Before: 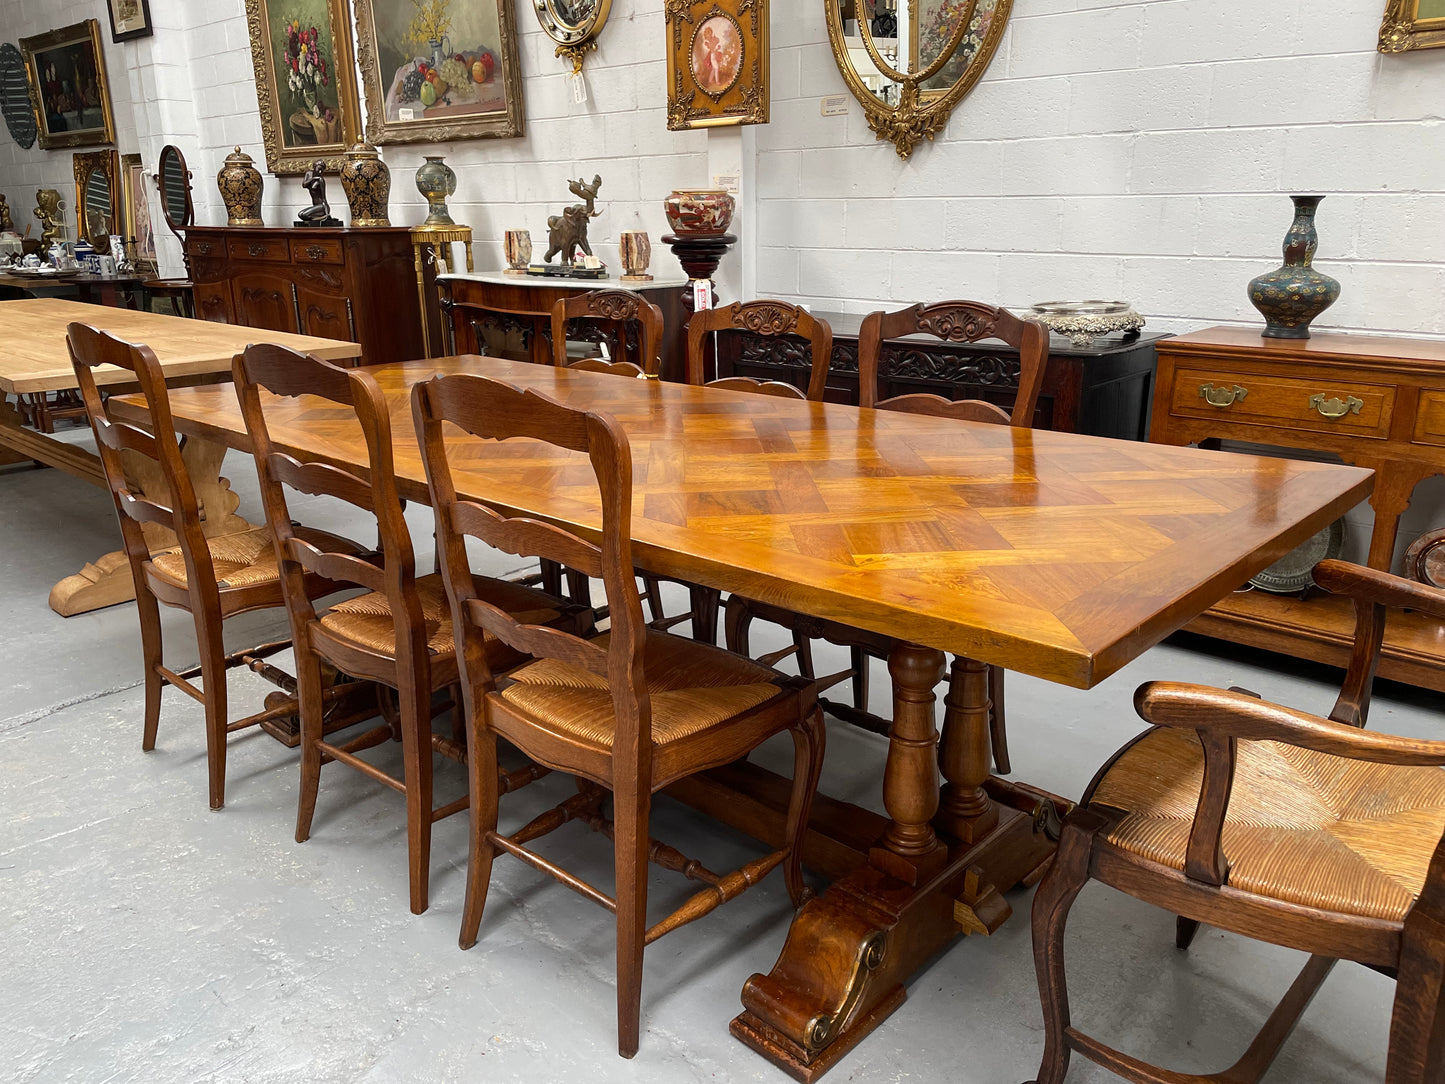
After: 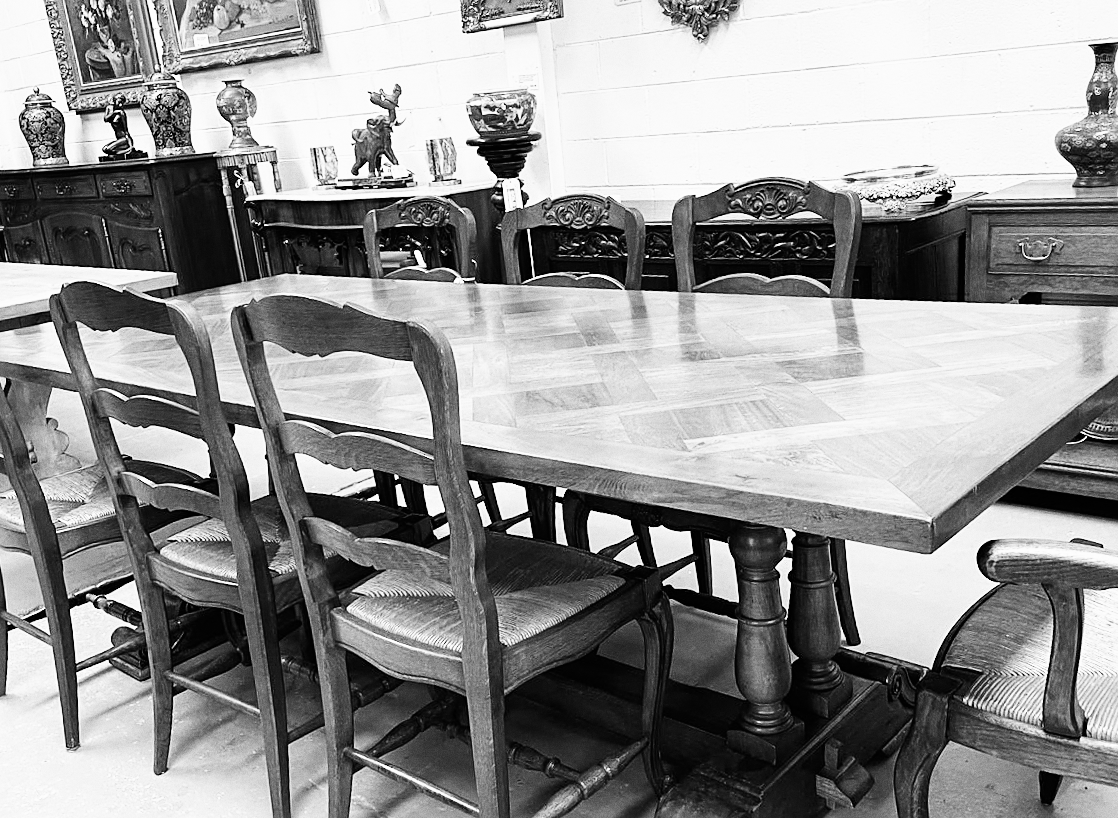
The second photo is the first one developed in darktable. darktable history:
monochrome: a 32, b 64, size 2.3
base curve: curves: ch0 [(0, 0) (0.007, 0.004) (0.027, 0.03) (0.046, 0.07) (0.207, 0.54) (0.442, 0.872) (0.673, 0.972) (1, 1)], preserve colors none
rotate and perspective: rotation -5°, crop left 0.05, crop right 0.952, crop top 0.11, crop bottom 0.89
grain: on, module defaults
crop: left 9.929%, top 3.475%, right 9.188%, bottom 9.529%
sharpen: on, module defaults
color correction: highlights a* 5.3, highlights b* 24.26, shadows a* -15.58, shadows b* 4.02
